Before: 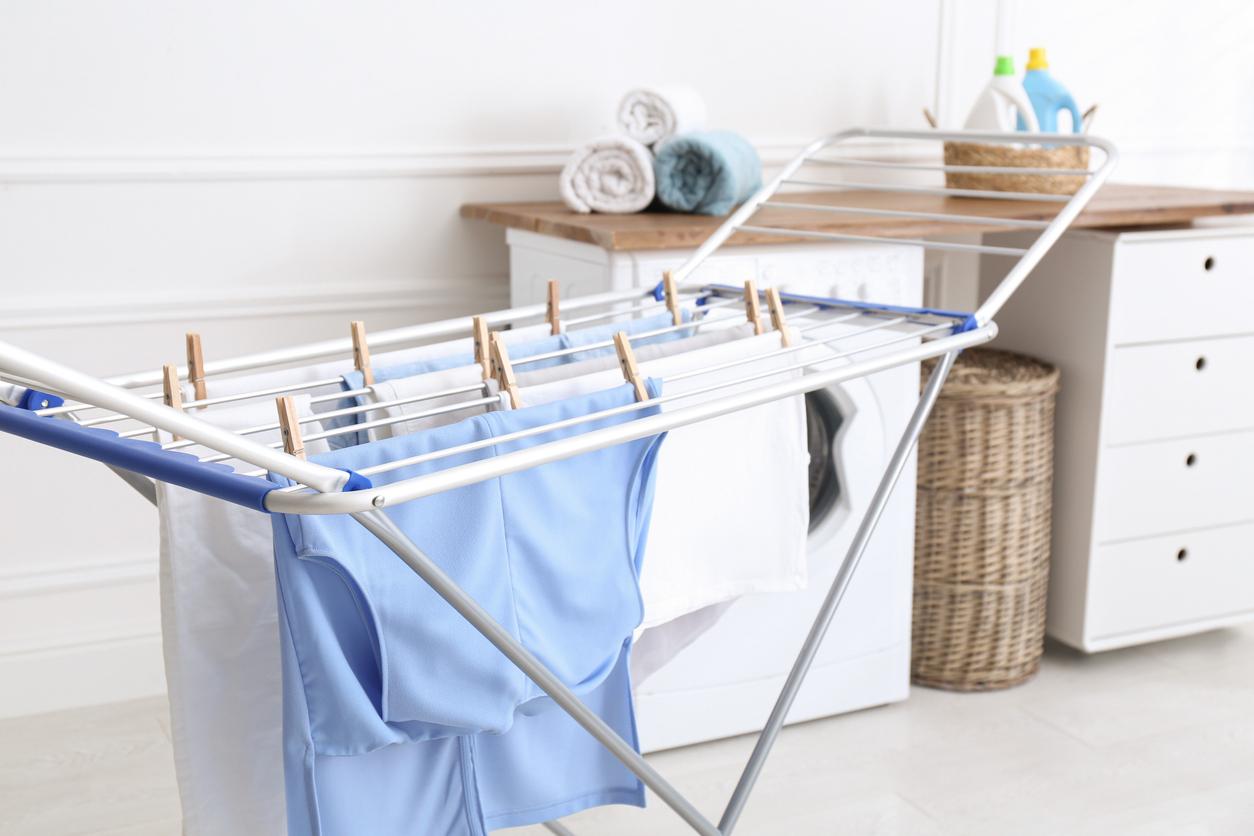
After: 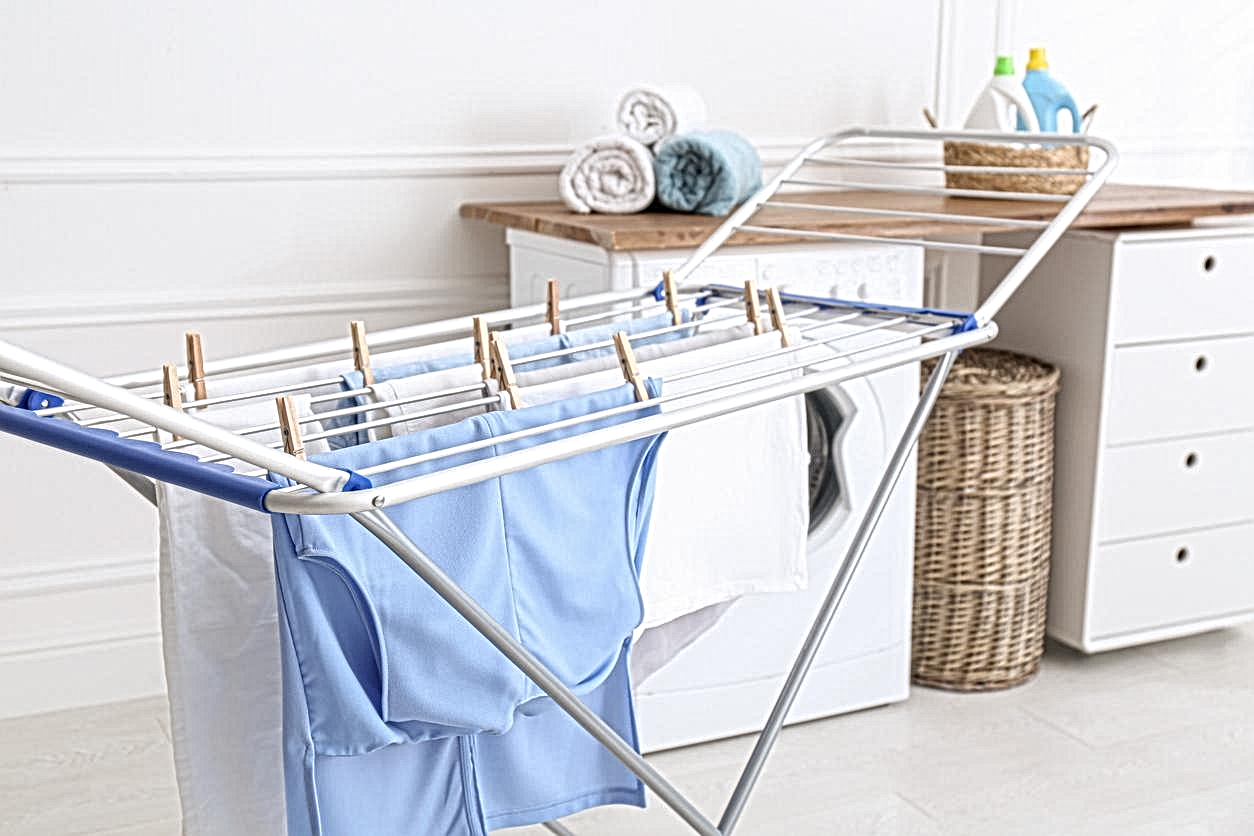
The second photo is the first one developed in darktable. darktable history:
local contrast: mode bilateral grid, contrast 20, coarseness 3, detail 299%, midtone range 0.2
